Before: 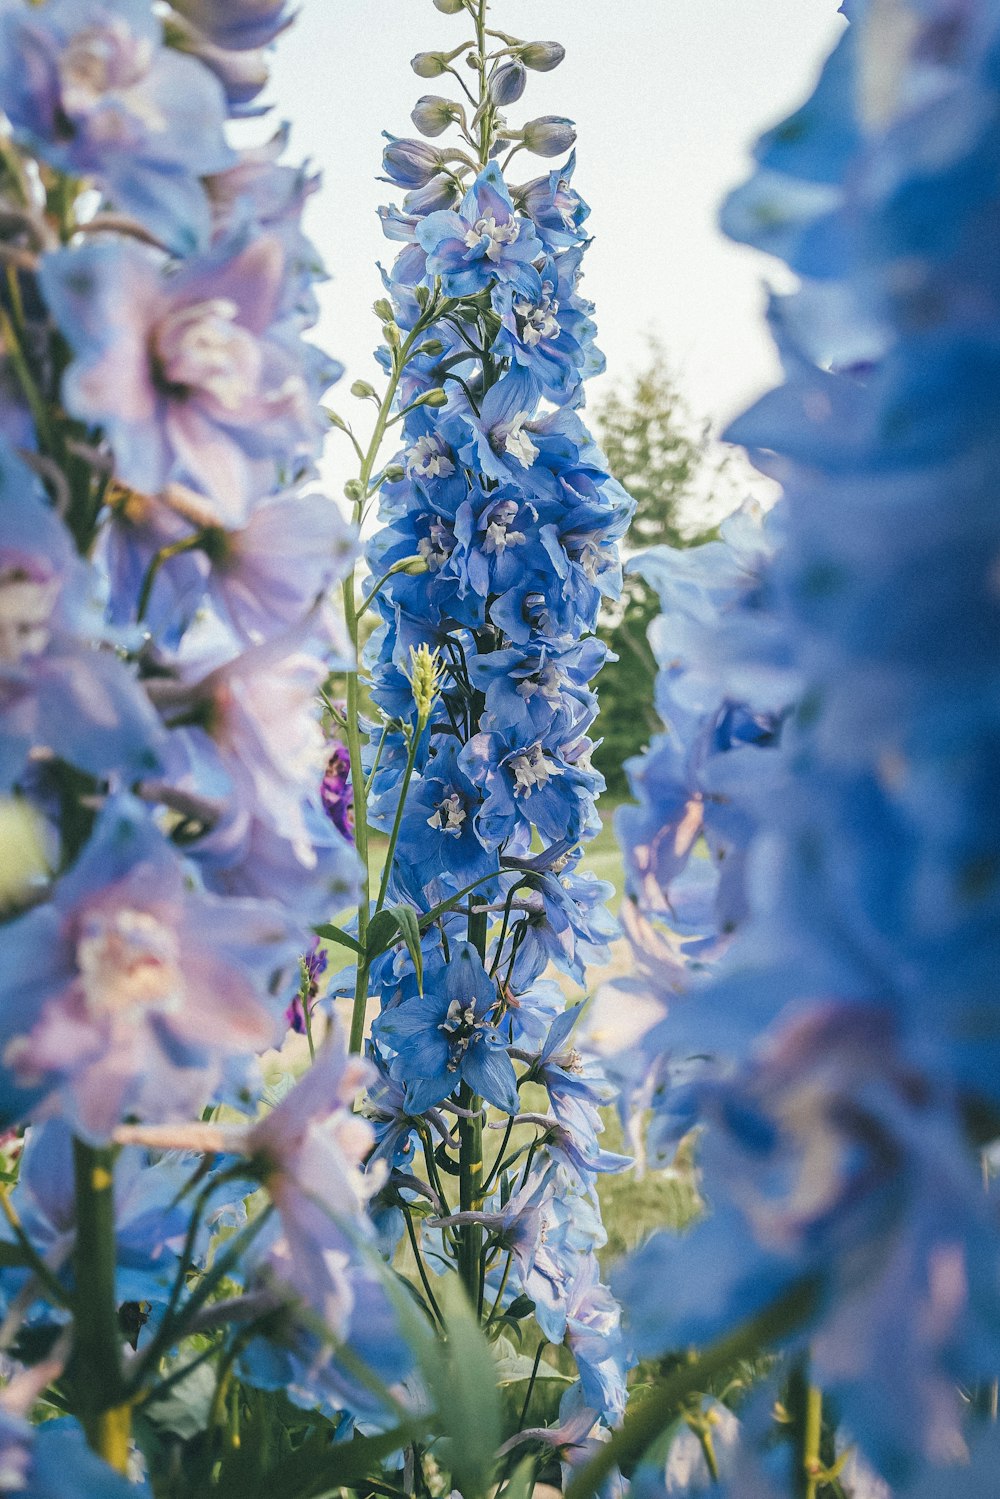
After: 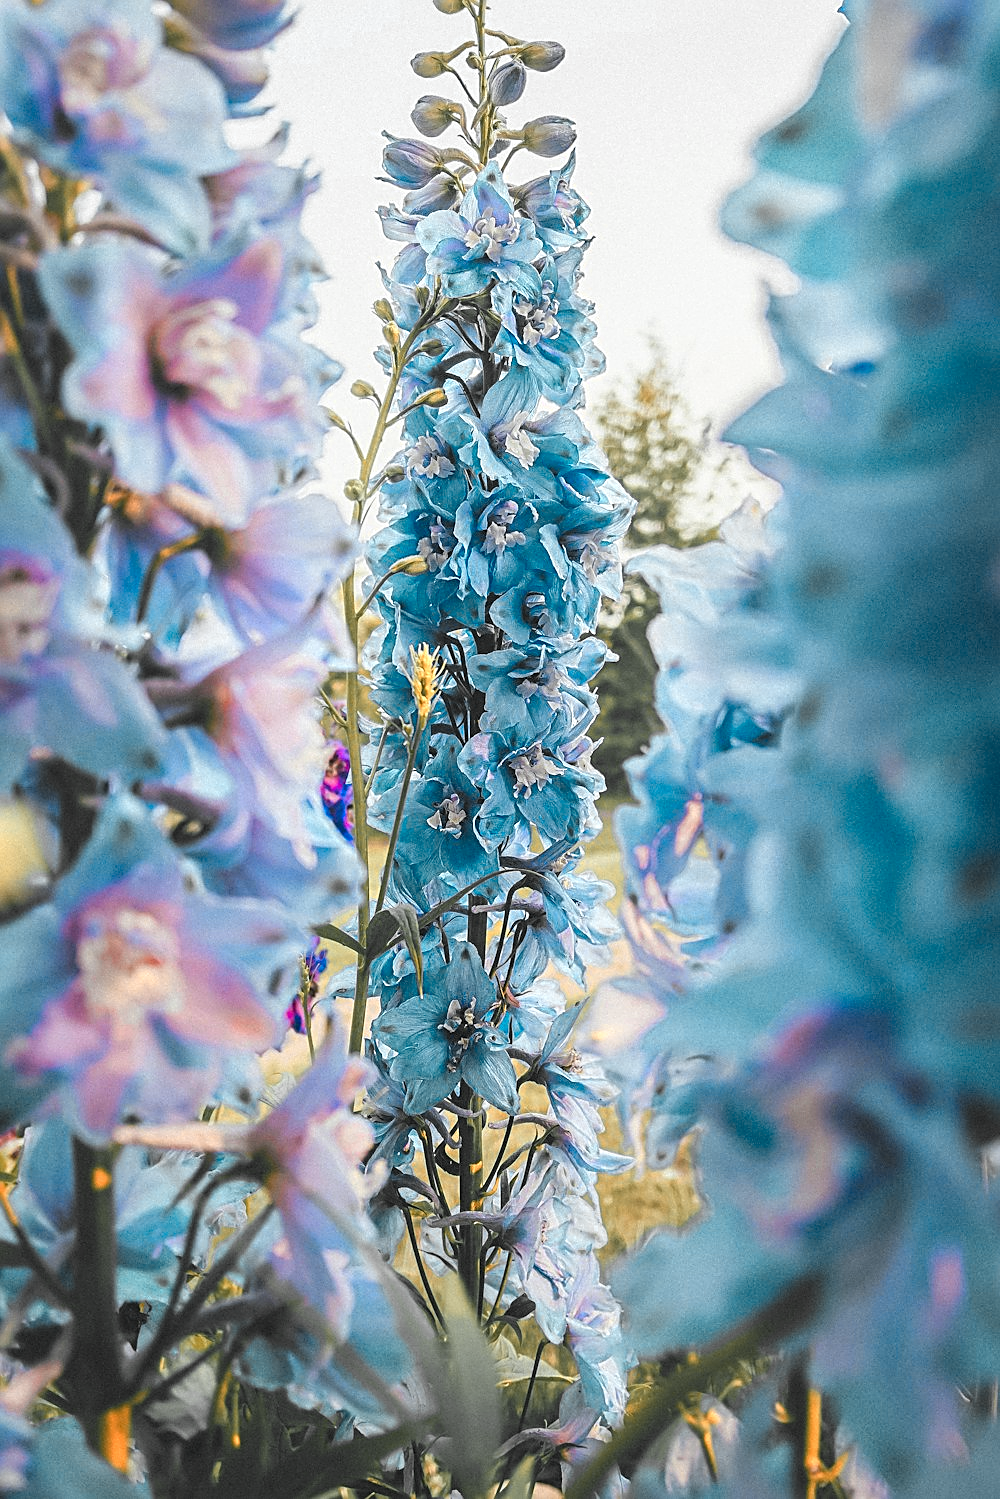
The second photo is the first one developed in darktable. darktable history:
color zones: curves: ch0 [(0.009, 0.528) (0.136, 0.6) (0.255, 0.586) (0.39, 0.528) (0.522, 0.584) (0.686, 0.736) (0.849, 0.561)]; ch1 [(0.045, 0.781) (0.14, 0.416) (0.257, 0.695) (0.442, 0.032) (0.738, 0.338) (0.818, 0.632) (0.891, 0.741) (1, 0.704)]; ch2 [(0, 0.667) (0.141, 0.52) (0.26, 0.37) (0.474, 0.432) (0.743, 0.286)]
sharpen: on, module defaults
